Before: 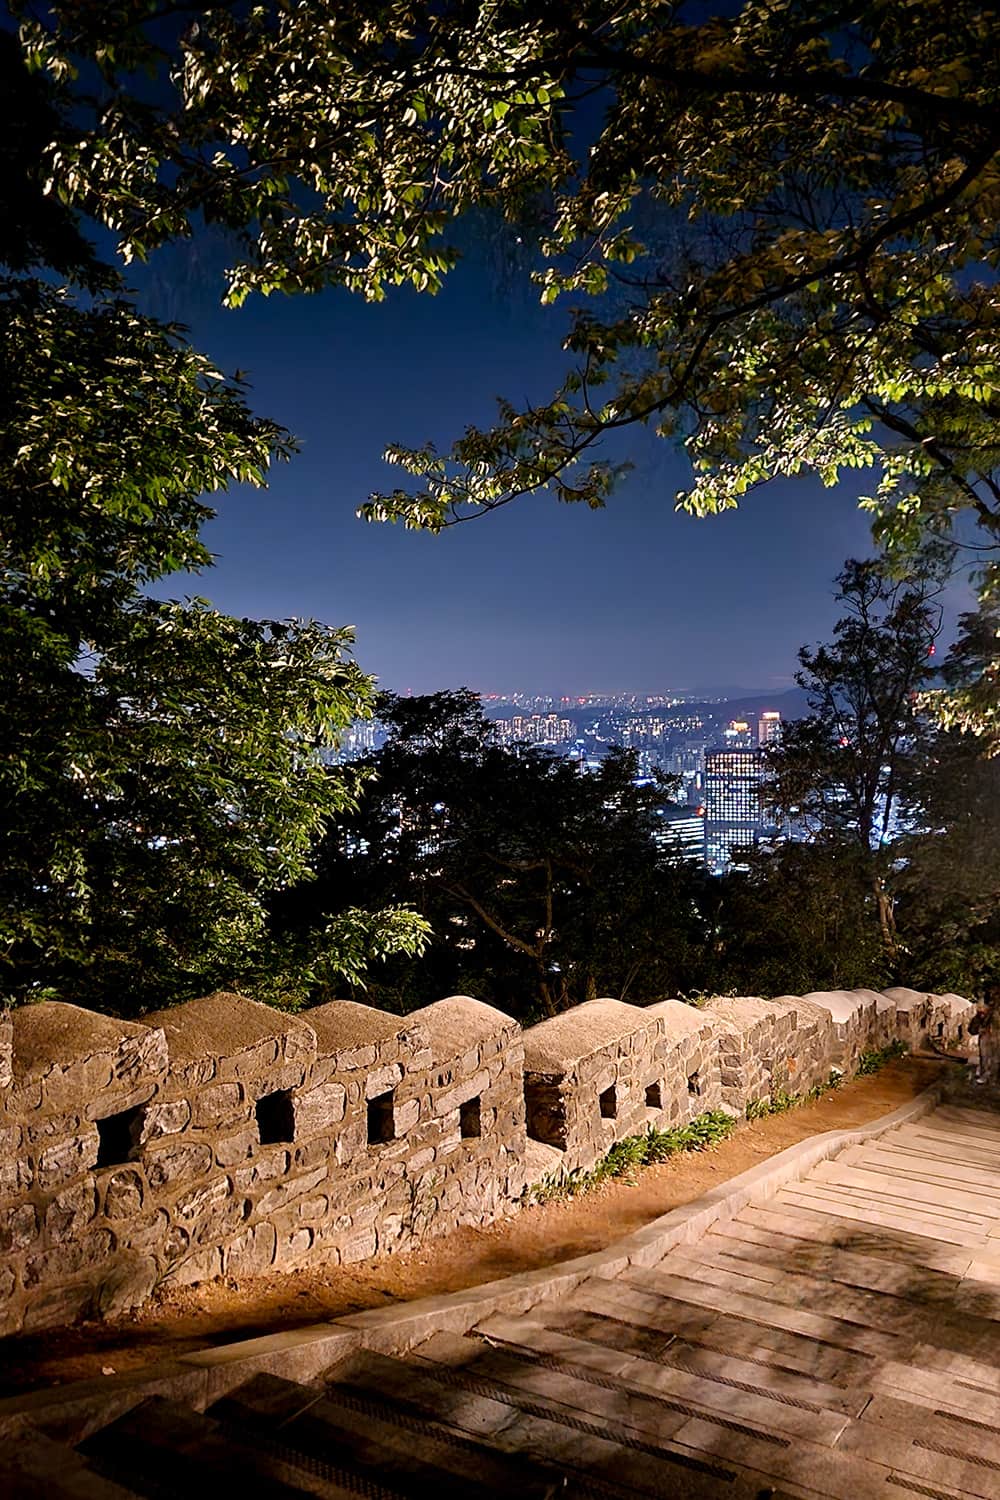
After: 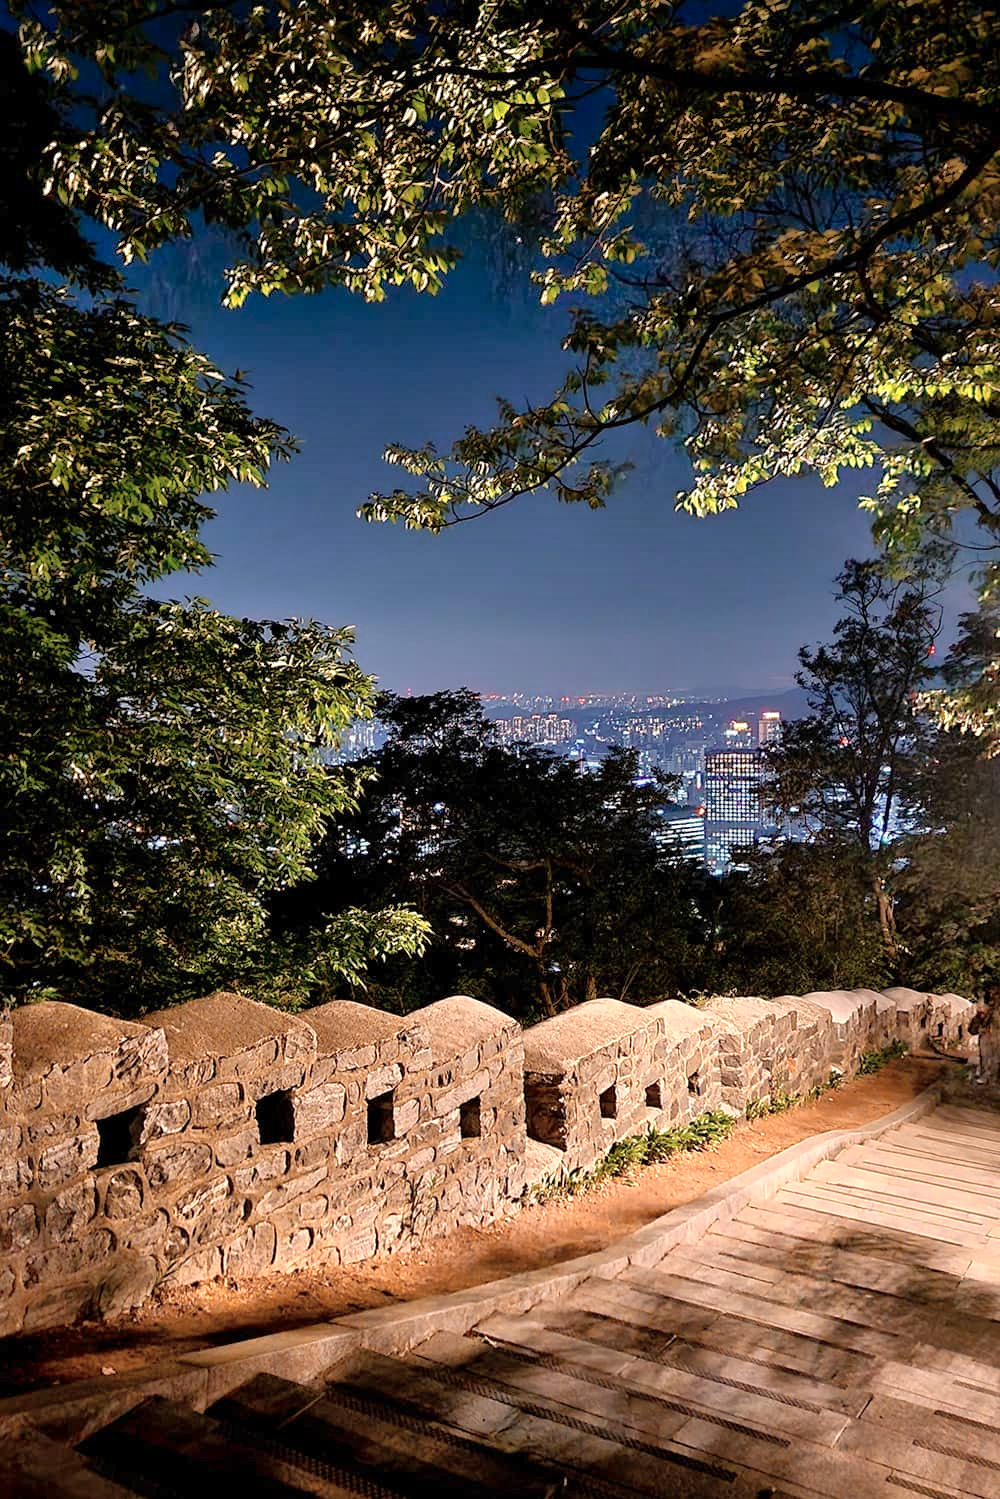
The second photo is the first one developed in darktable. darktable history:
crop: bottom 0.063%
shadows and highlights: on, module defaults
color zones: curves: ch0 [(0.018, 0.548) (0.224, 0.64) (0.425, 0.447) (0.675, 0.575) (0.732, 0.579)]; ch1 [(0.066, 0.487) (0.25, 0.5) (0.404, 0.43) (0.75, 0.421) (0.956, 0.421)]; ch2 [(0.044, 0.561) (0.215, 0.465) (0.399, 0.544) (0.465, 0.548) (0.614, 0.447) (0.724, 0.43) (0.882, 0.623) (0.956, 0.632)]
